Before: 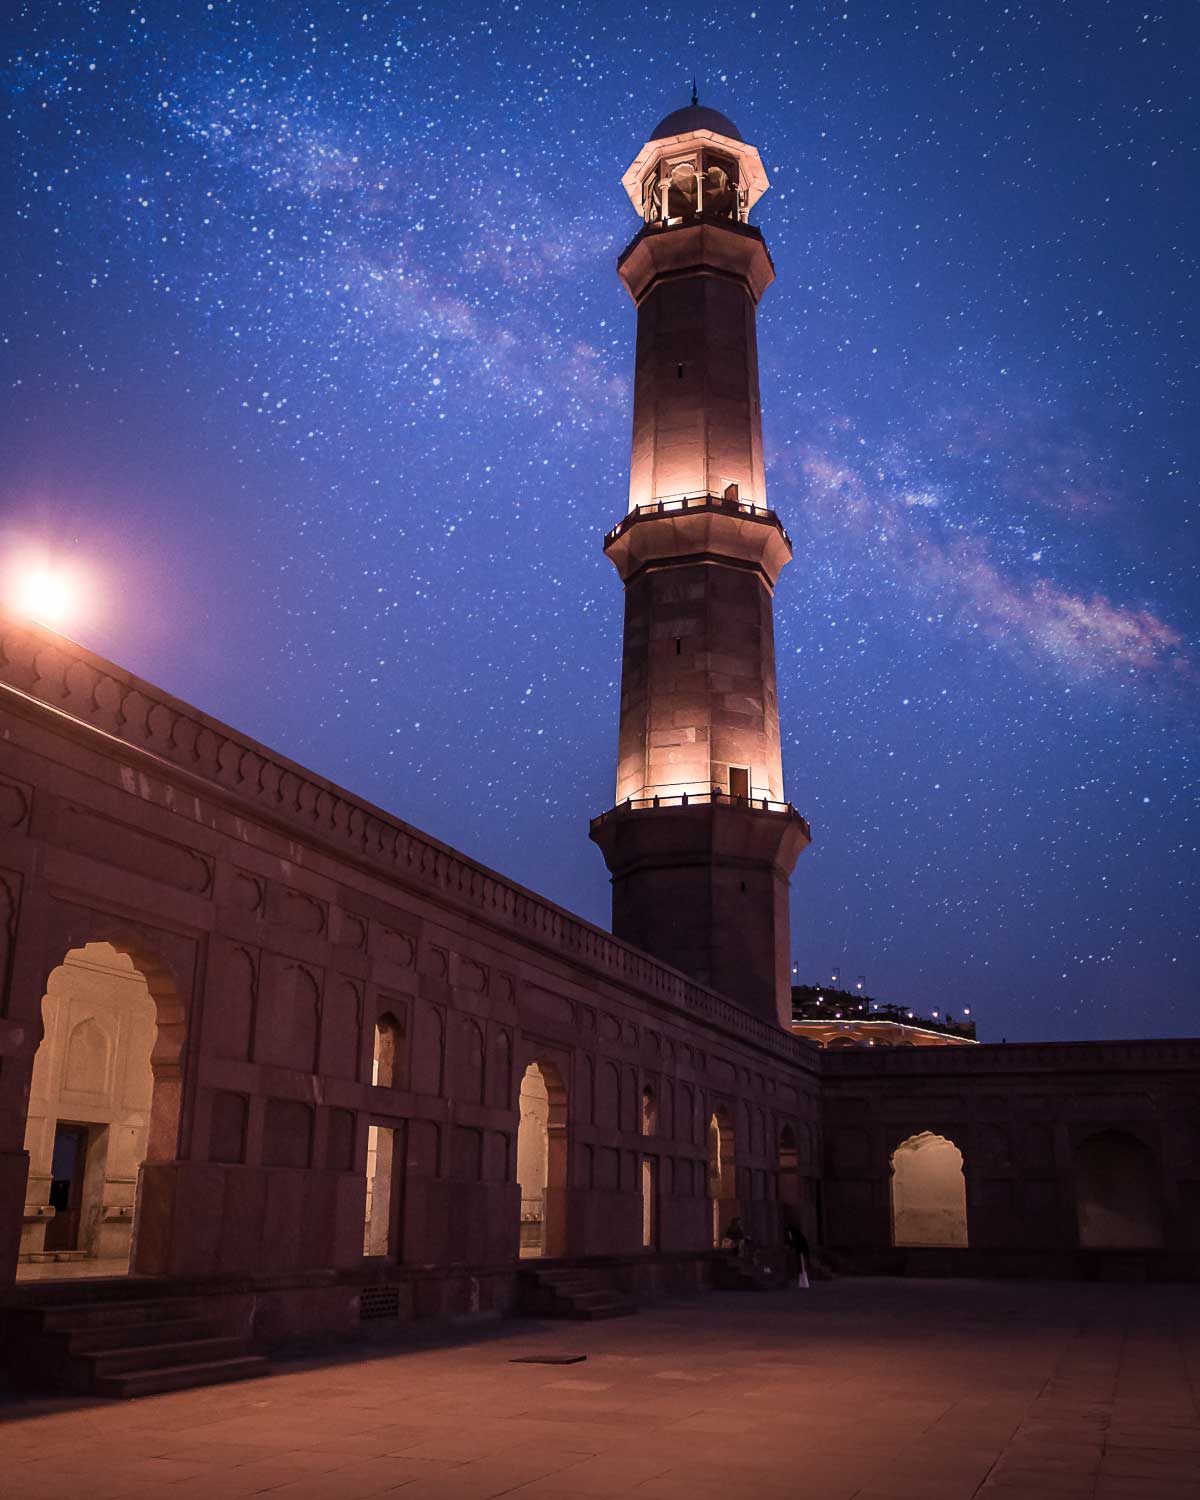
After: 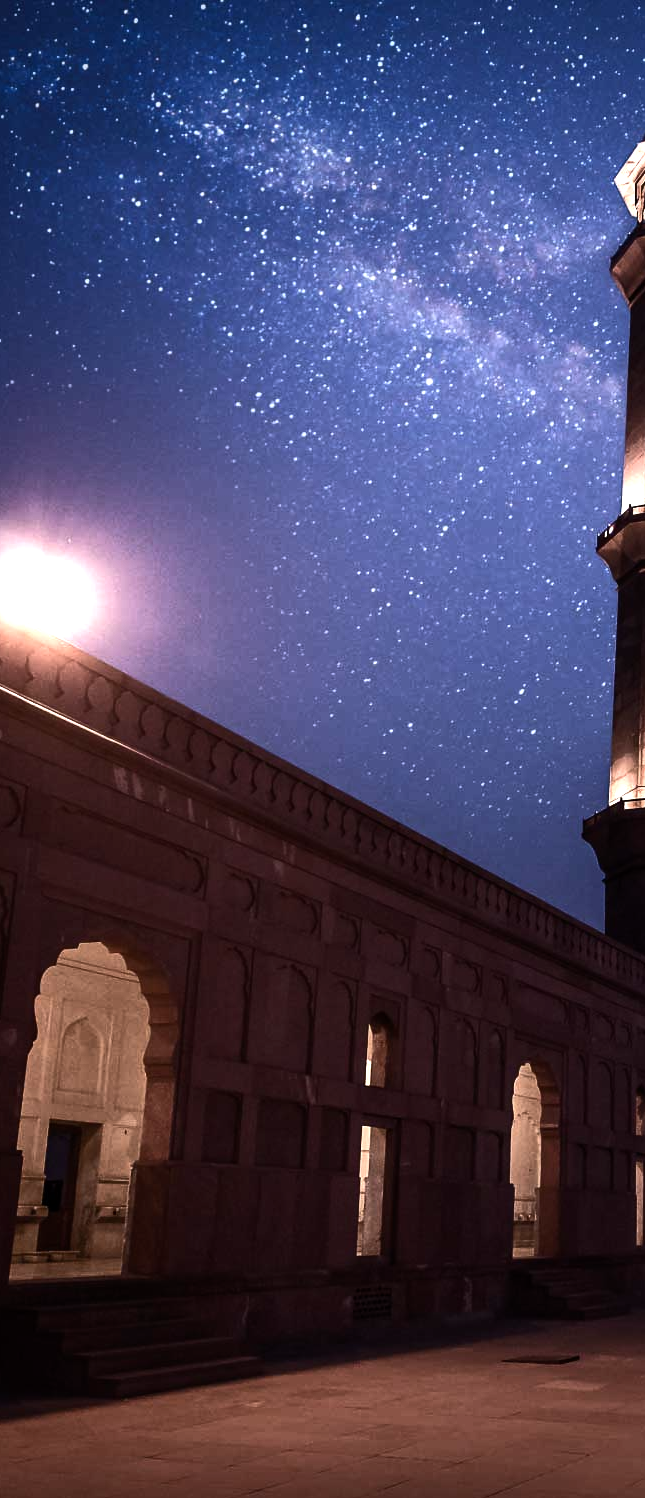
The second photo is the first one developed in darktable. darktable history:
exposure: exposure 0.367 EV, compensate highlight preservation false
crop: left 0.587%, right 45.588%, bottom 0.086%
tone equalizer: -8 EV -0.417 EV, -7 EV -0.389 EV, -6 EV -0.333 EV, -5 EV -0.222 EV, -3 EV 0.222 EV, -2 EV 0.333 EV, -1 EV 0.389 EV, +0 EV 0.417 EV, edges refinement/feathering 500, mask exposure compensation -1.57 EV, preserve details no
color balance rgb: perceptual saturation grading › highlights -31.88%, perceptual saturation grading › mid-tones 5.8%, perceptual saturation grading › shadows 18.12%, perceptual brilliance grading › highlights 3.62%, perceptual brilliance grading › mid-tones -18.12%, perceptual brilliance grading › shadows -41.3%
